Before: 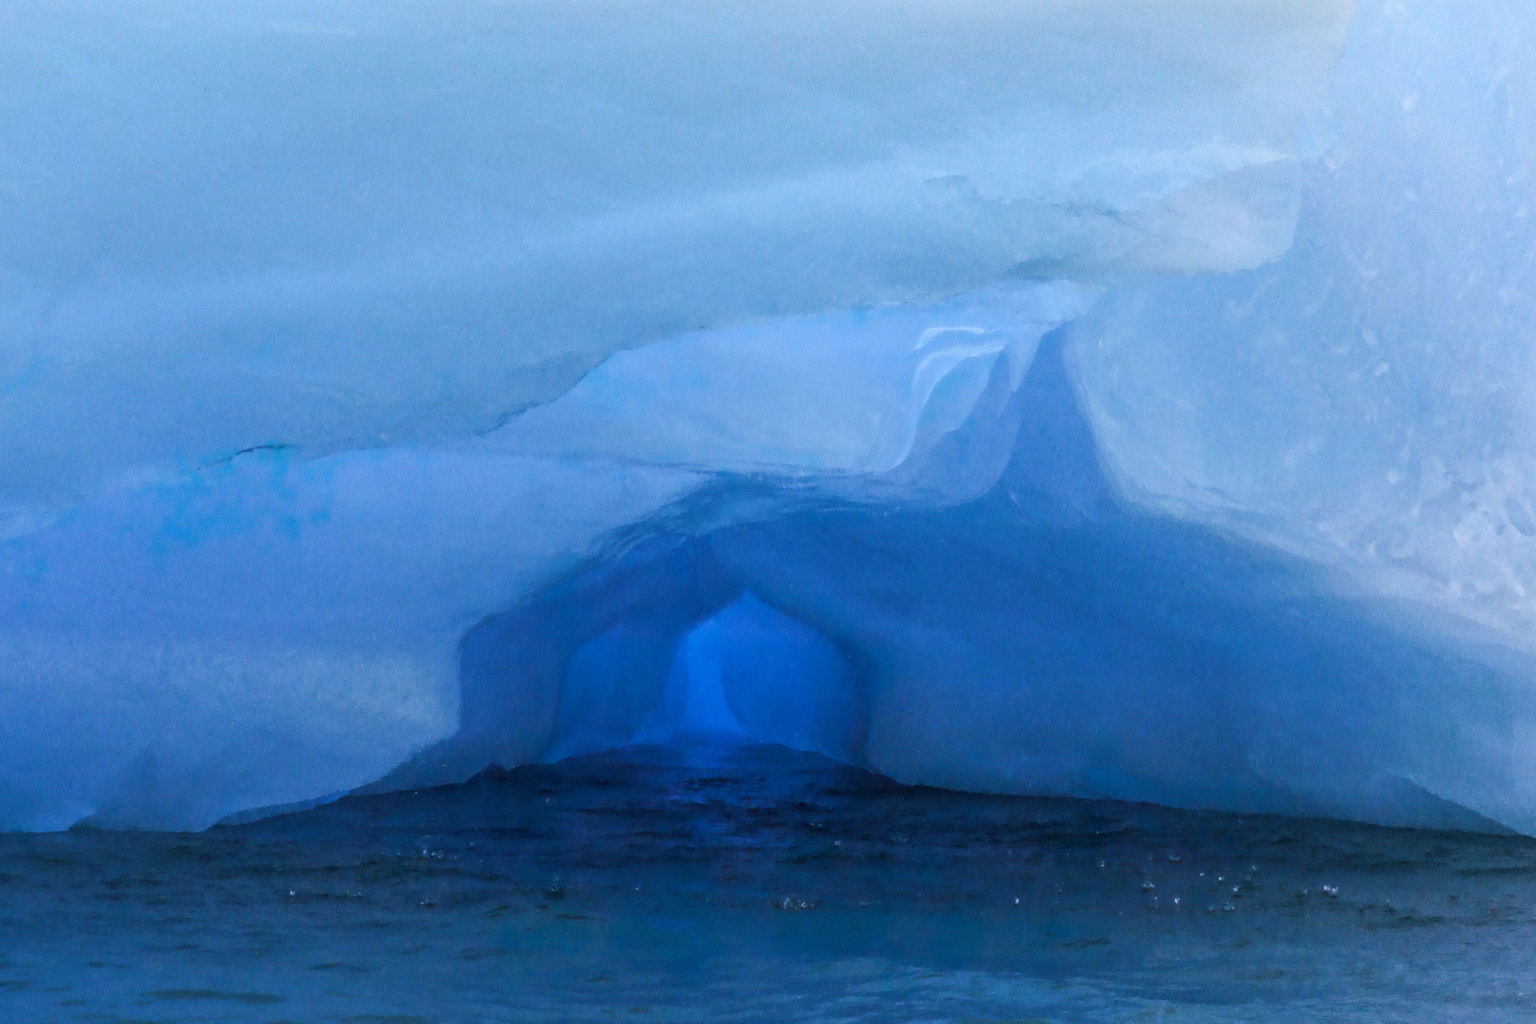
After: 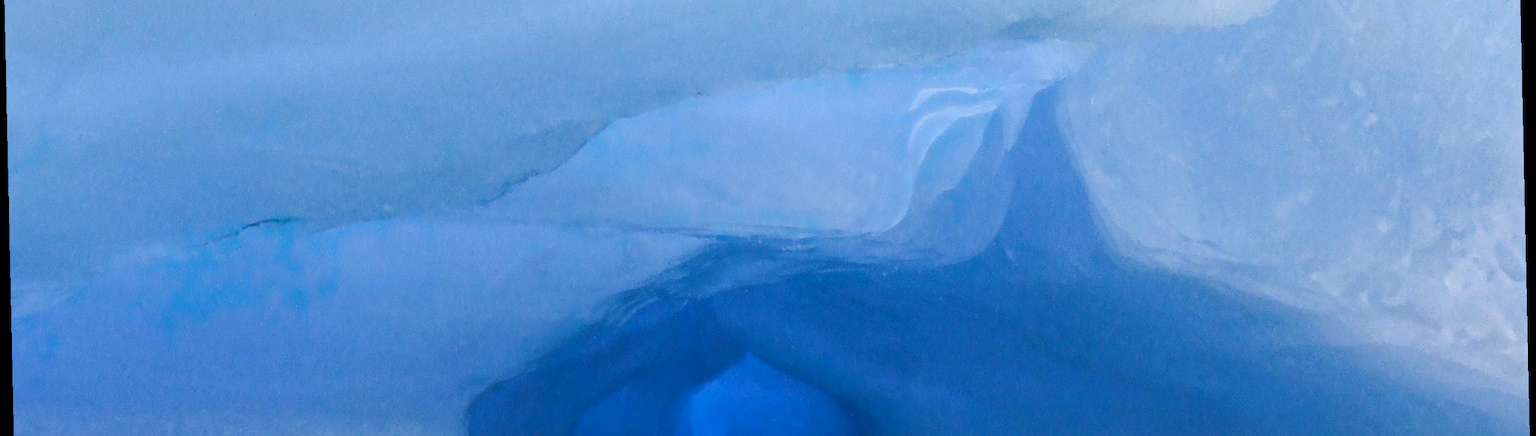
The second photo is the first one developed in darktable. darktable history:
color balance rgb: shadows lift › hue 87.51°, highlights gain › chroma 1.62%, highlights gain › hue 55.1°, global offset › chroma 0.1%, global offset › hue 253.66°, linear chroma grading › global chroma 0.5%
crop and rotate: top 23.84%, bottom 34.294%
rotate and perspective: rotation -1.24°, automatic cropping off
